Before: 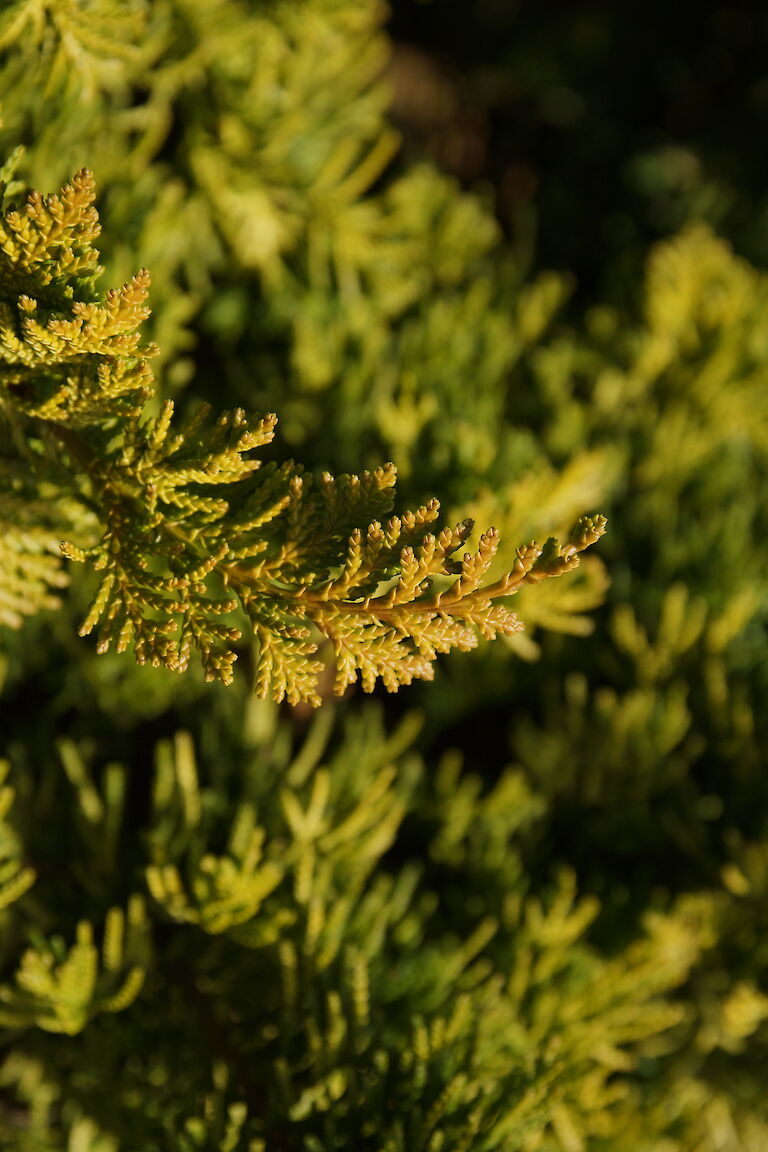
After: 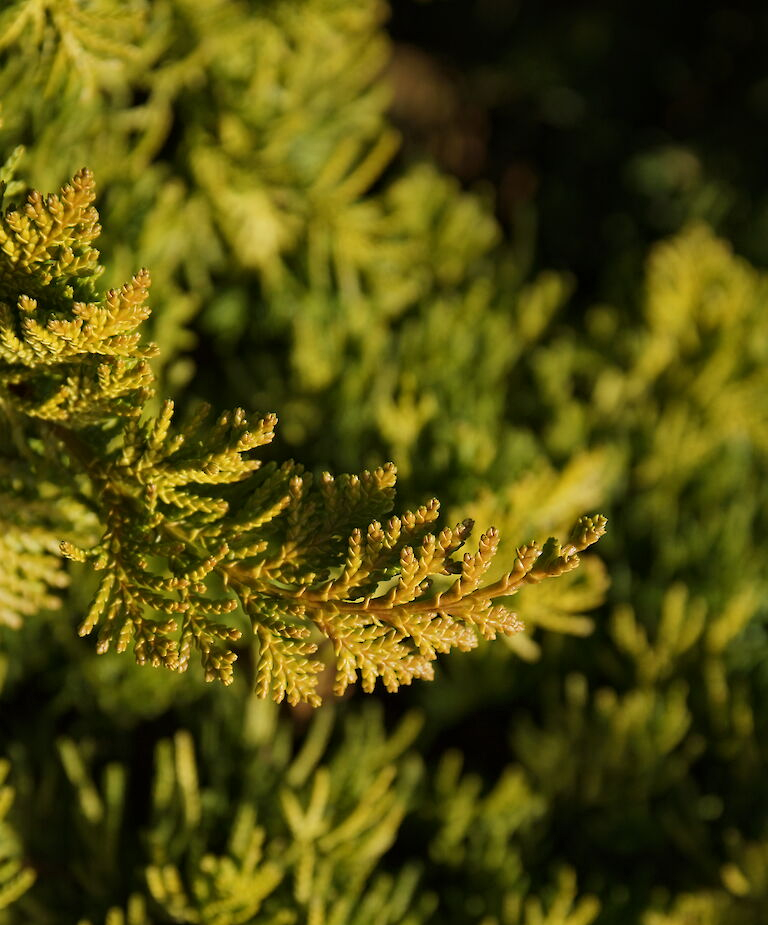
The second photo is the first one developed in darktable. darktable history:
contrast equalizer: y [[0.5, 0.502, 0.506, 0.511, 0.52, 0.537], [0.5 ×6], [0.505, 0.509, 0.518, 0.534, 0.553, 0.561], [0 ×6], [0 ×6]]
crop: bottom 19.625%
